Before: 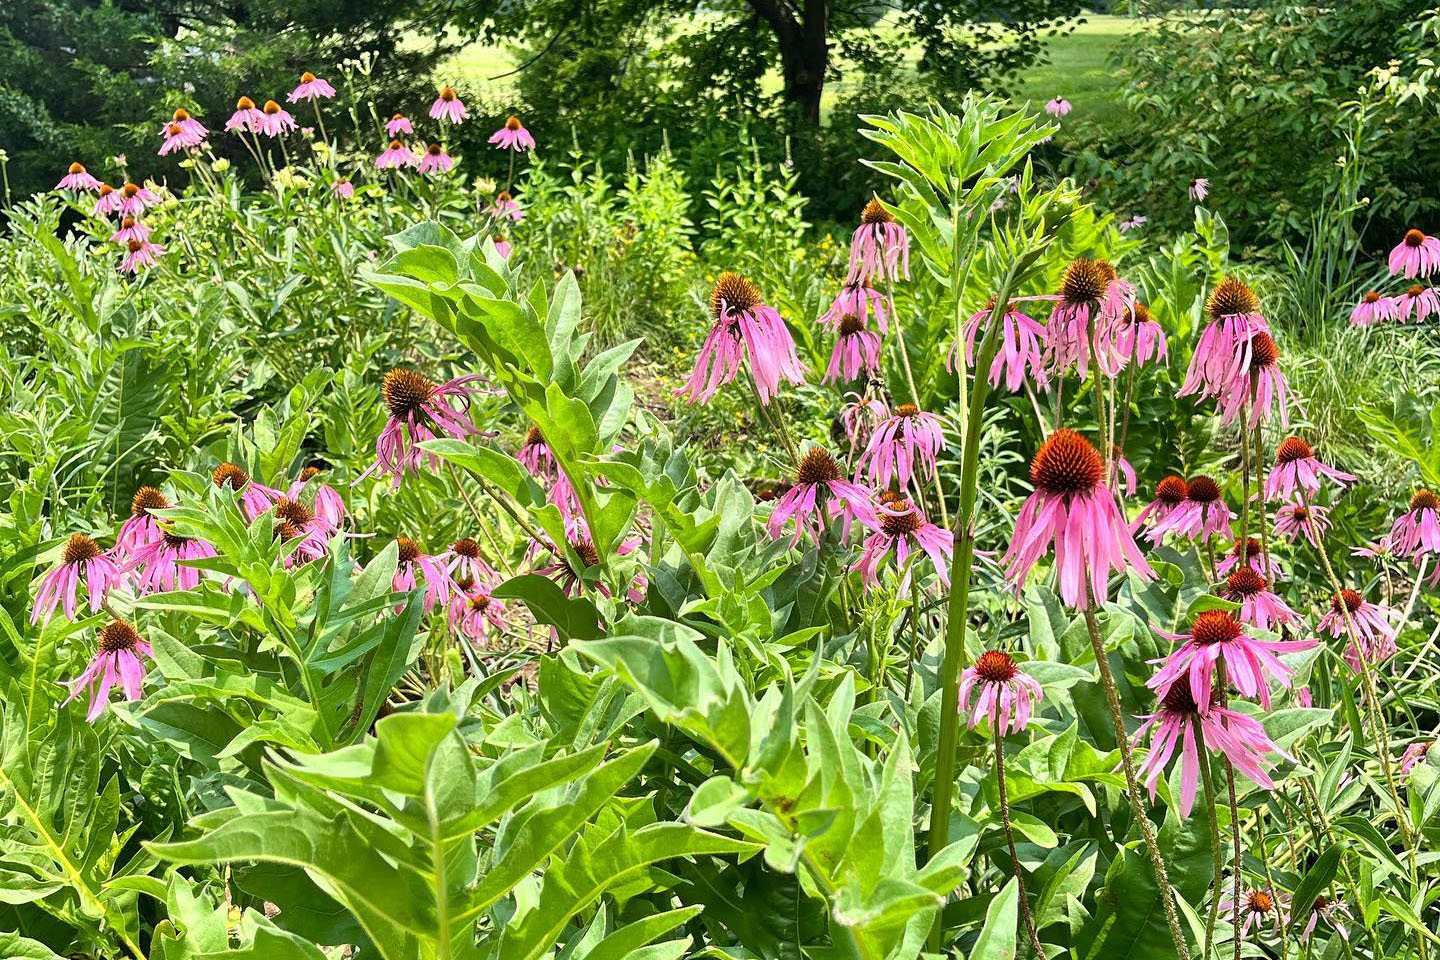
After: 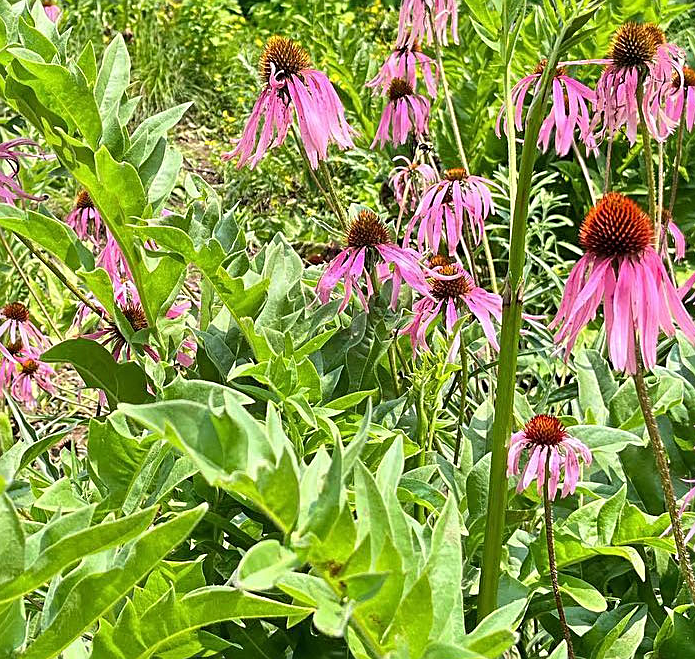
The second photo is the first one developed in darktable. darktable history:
sharpen: on, module defaults
crop: left 31.379%, top 24.658%, right 20.326%, bottom 6.628%
